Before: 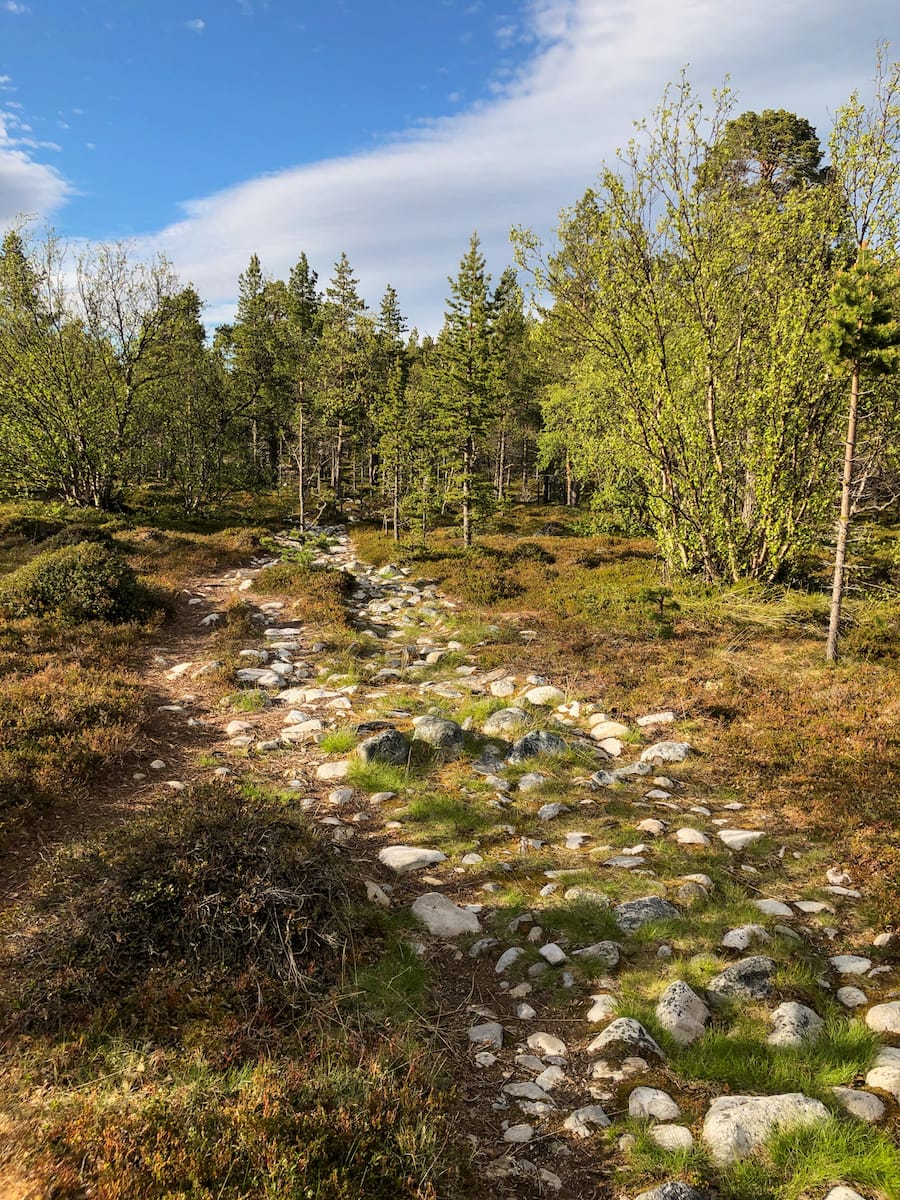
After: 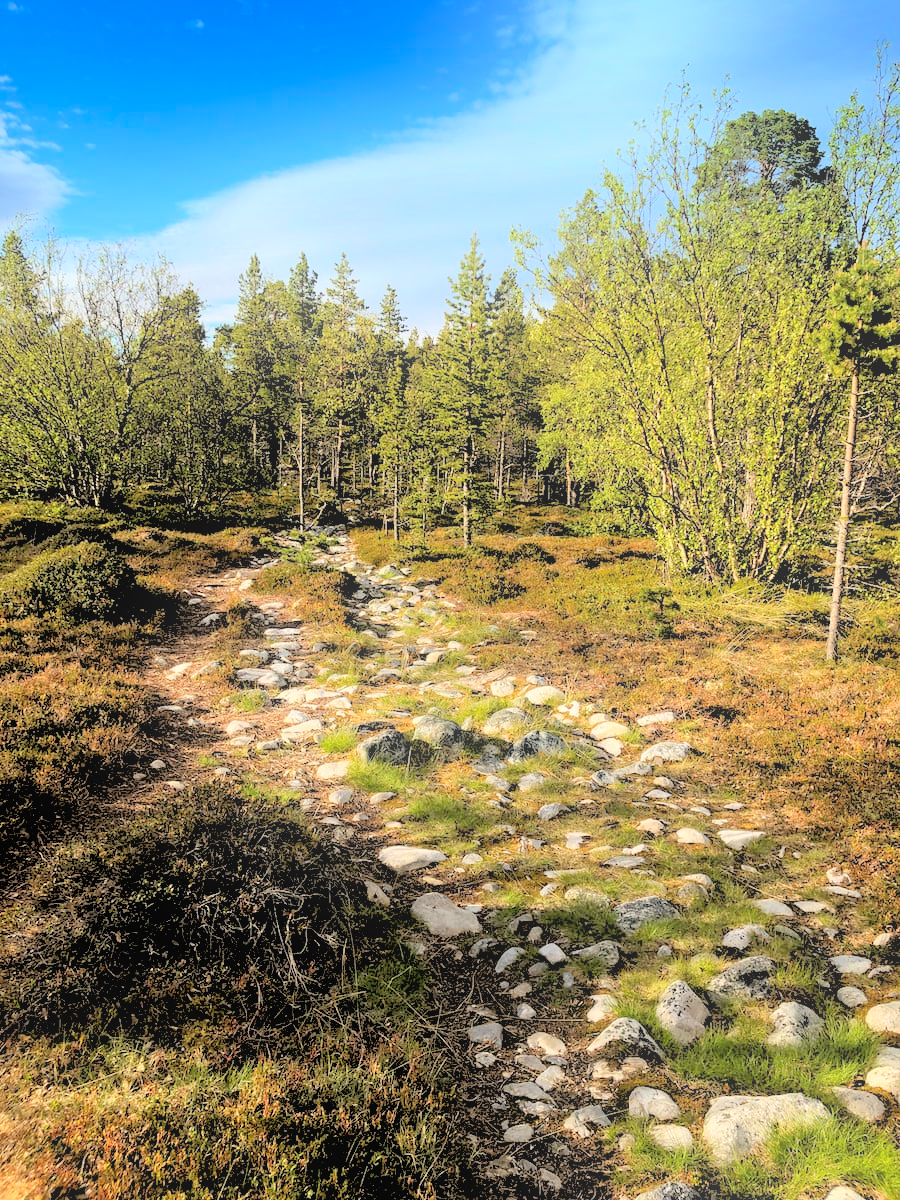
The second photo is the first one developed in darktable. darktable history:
haze removal: compatibility mode true, adaptive false
graduated density: density 2.02 EV, hardness 44%, rotation 0.374°, offset 8.21, hue 208.8°, saturation 97%
rgb levels: levels [[0.027, 0.429, 0.996], [0, 0.5, 1], [0, 0.5, 1]]
bloom: on, module defaults
